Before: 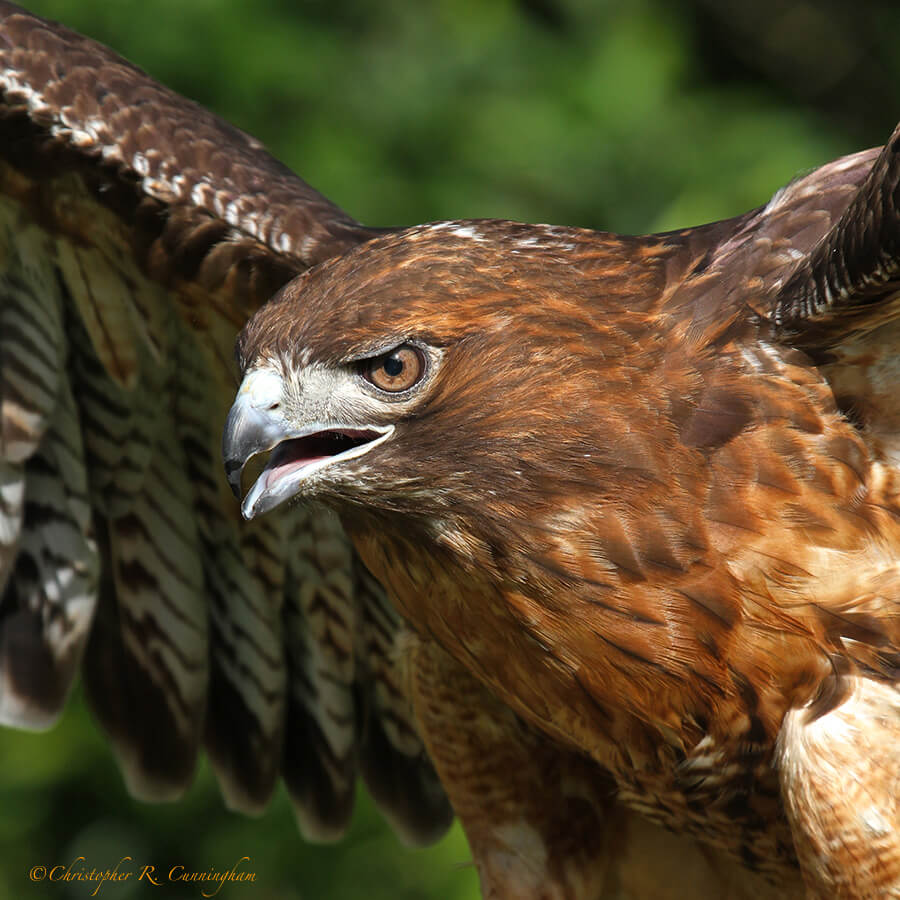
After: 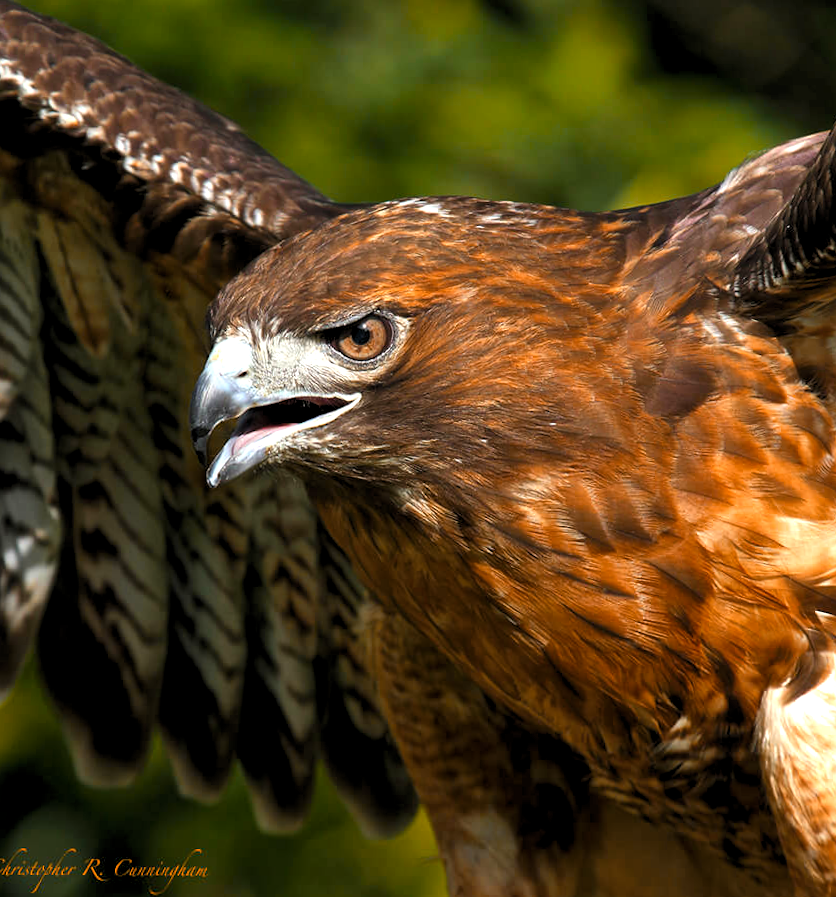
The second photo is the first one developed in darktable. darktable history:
rotate and perspective: rotation 0.215°, lens shift (vertical) -0.139, crop left 0.069, crop right 0.939, crop top 0.002, crop bottom 0.996
levels: levels [0.055, 0.477, 0.9]
color balance rgb: perceptual saturation grading › global saturation 20%, global vibrance 20%
color zones: curves: ch2 [(0, 0.5) (0.143, 0.5) (0.286, 0.416) (0.429, 0.5) (0.571, 0.5) (0.714, 0.5) (0.857, 0.5) (1, 0.5)]
